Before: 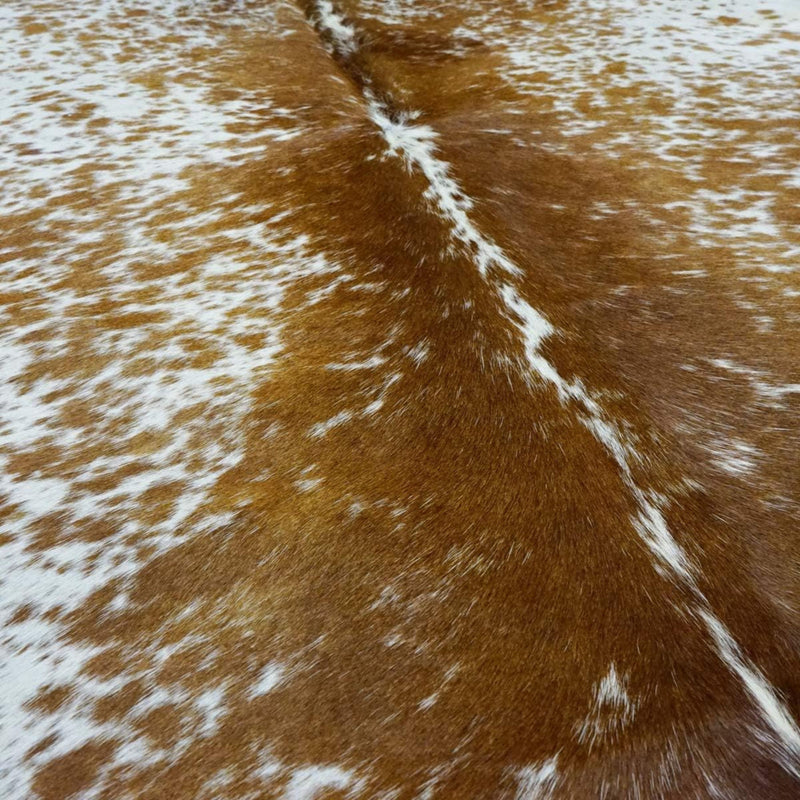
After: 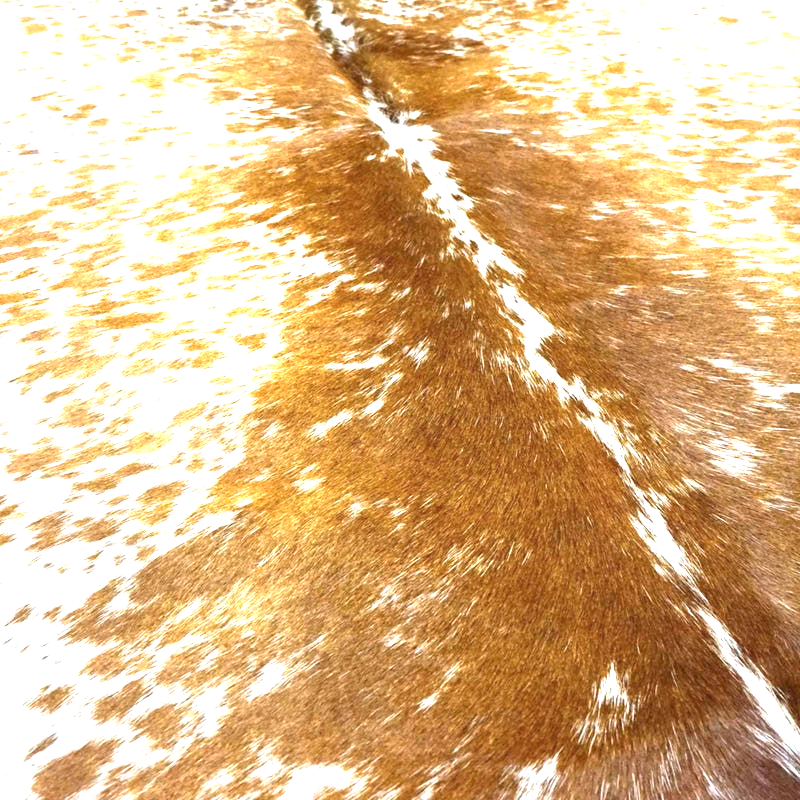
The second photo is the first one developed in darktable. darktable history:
exposure: exposure 1.993 EV, compensate exposure bias true, compensate highlight preservation false
contrast brightness saturation: saturation -0.061
